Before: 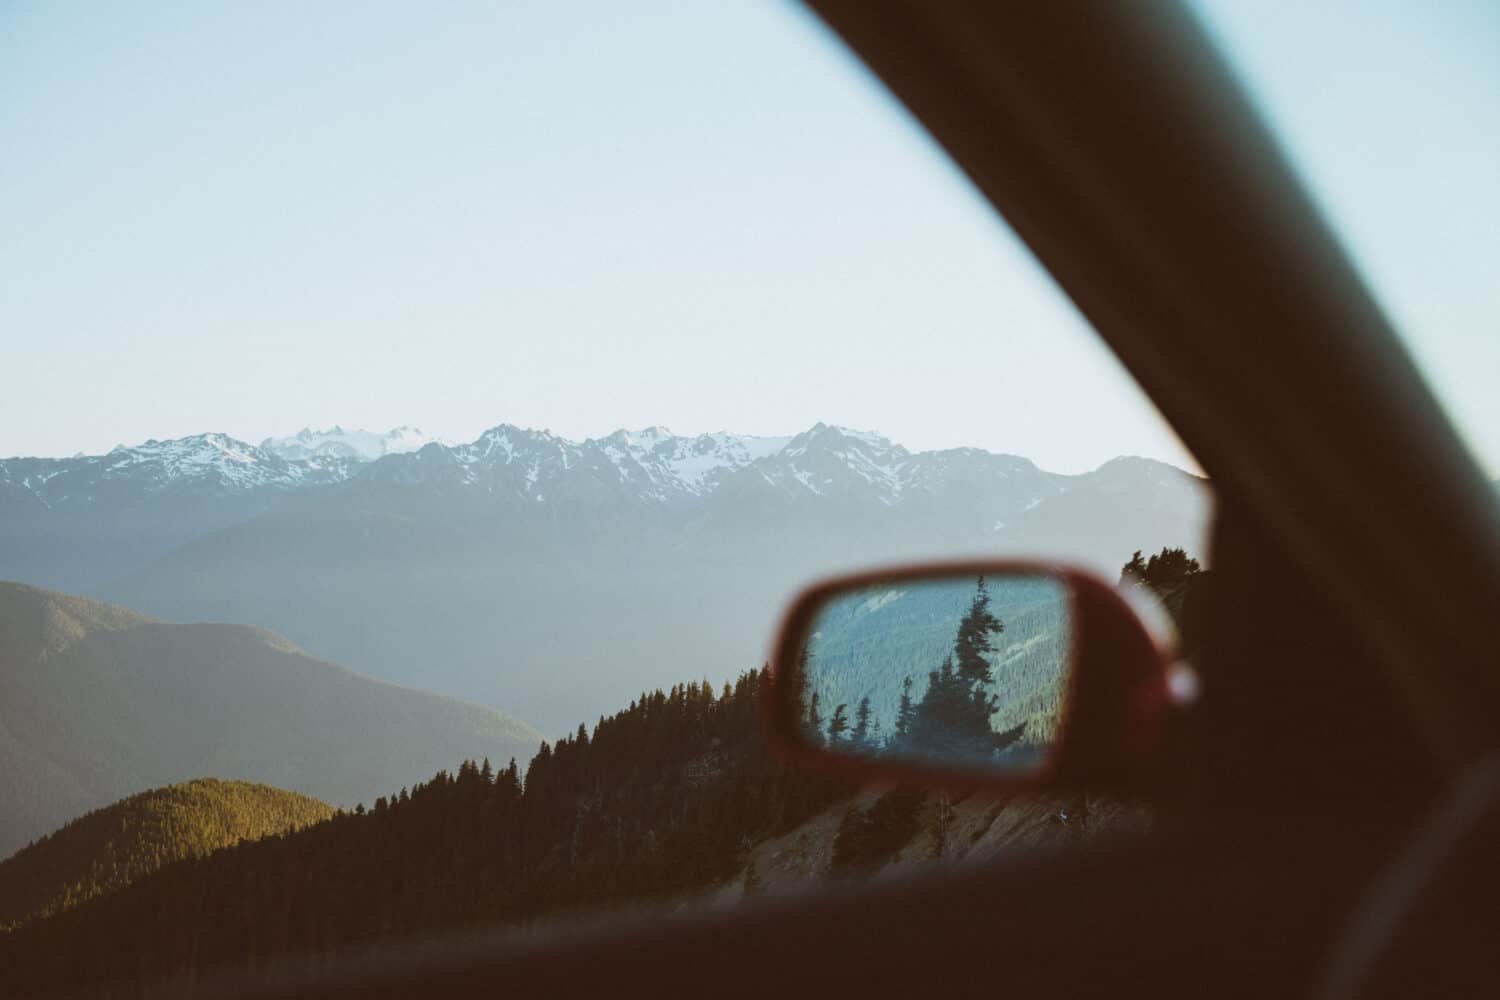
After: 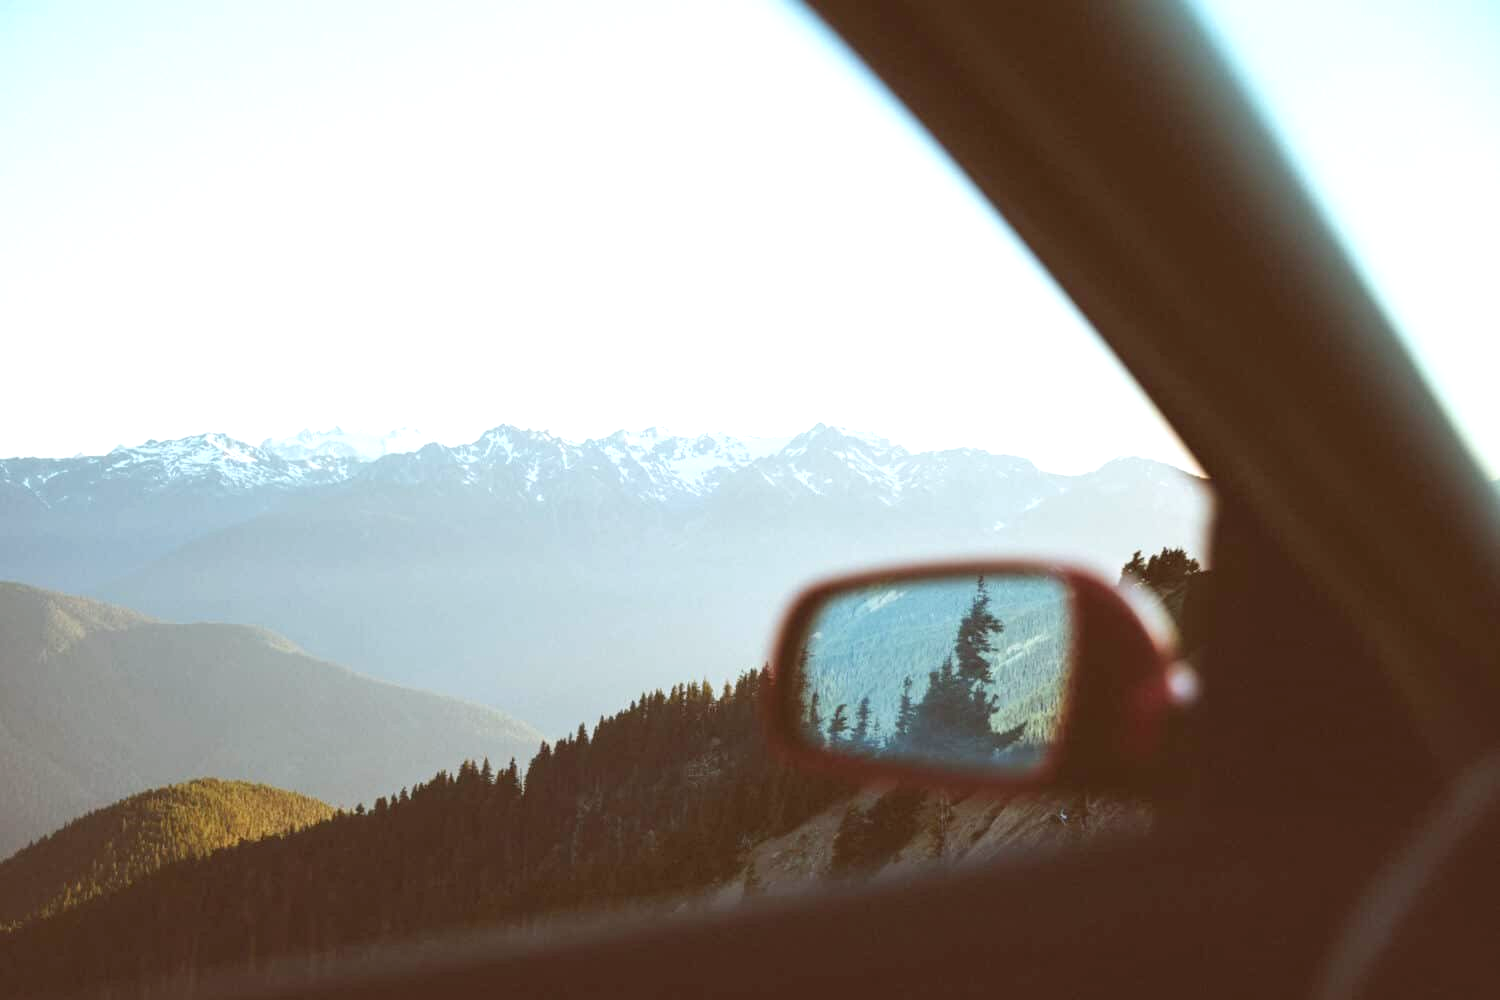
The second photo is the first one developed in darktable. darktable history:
exposure: black level correction 0, exposure 0.697 EV, compensate exposure bias true, compensate highlight preservation false
levels: white 99.93%, levels [0, 0.478, 1]
